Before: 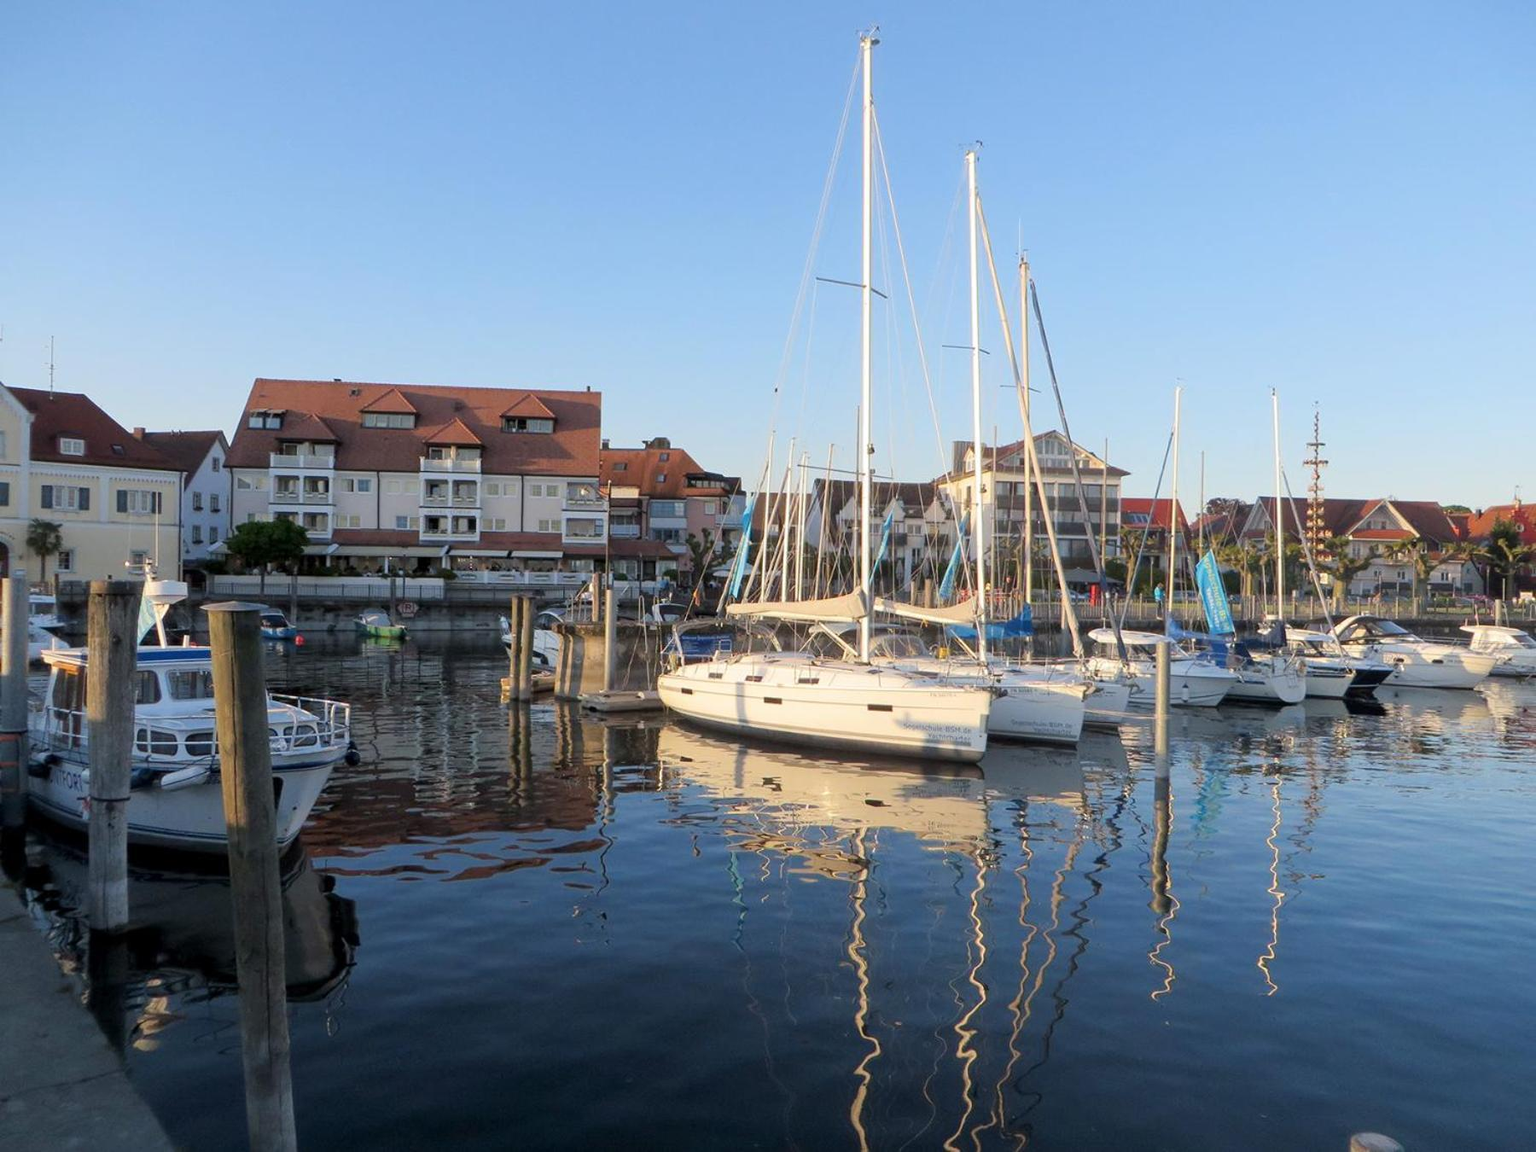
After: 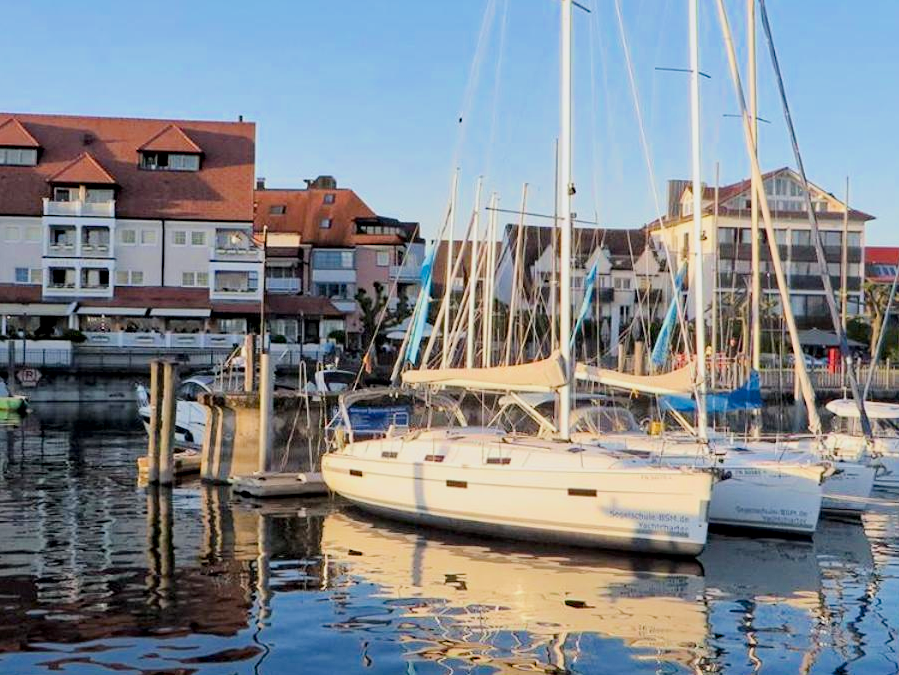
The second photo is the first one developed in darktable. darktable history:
haze removal: strength 0.29, distance 0.25, compatibility mode true, adaptive false
exposure: black level correction 0, exposure 0.7 EV, compensate exposure bias true, compensate highlight preservation false
rotate and perspective: automatic cropping original format, crop left 0, crop top 0
filmic rgb: black relative exposure -7.15 EV, white relative exposure 5.36 EV, hardness 3.02, color science v6 (2022)
crop: left 25%, top 25%, right 25%, bottom 25%
contrast brightness saturation: contrast 0.03, brightness -0.04
local contrast: mode bilateral grid, contrast 20, coarseness 50, detail 130%, midtone range 0.2
tone equalizer: on, module defaults
